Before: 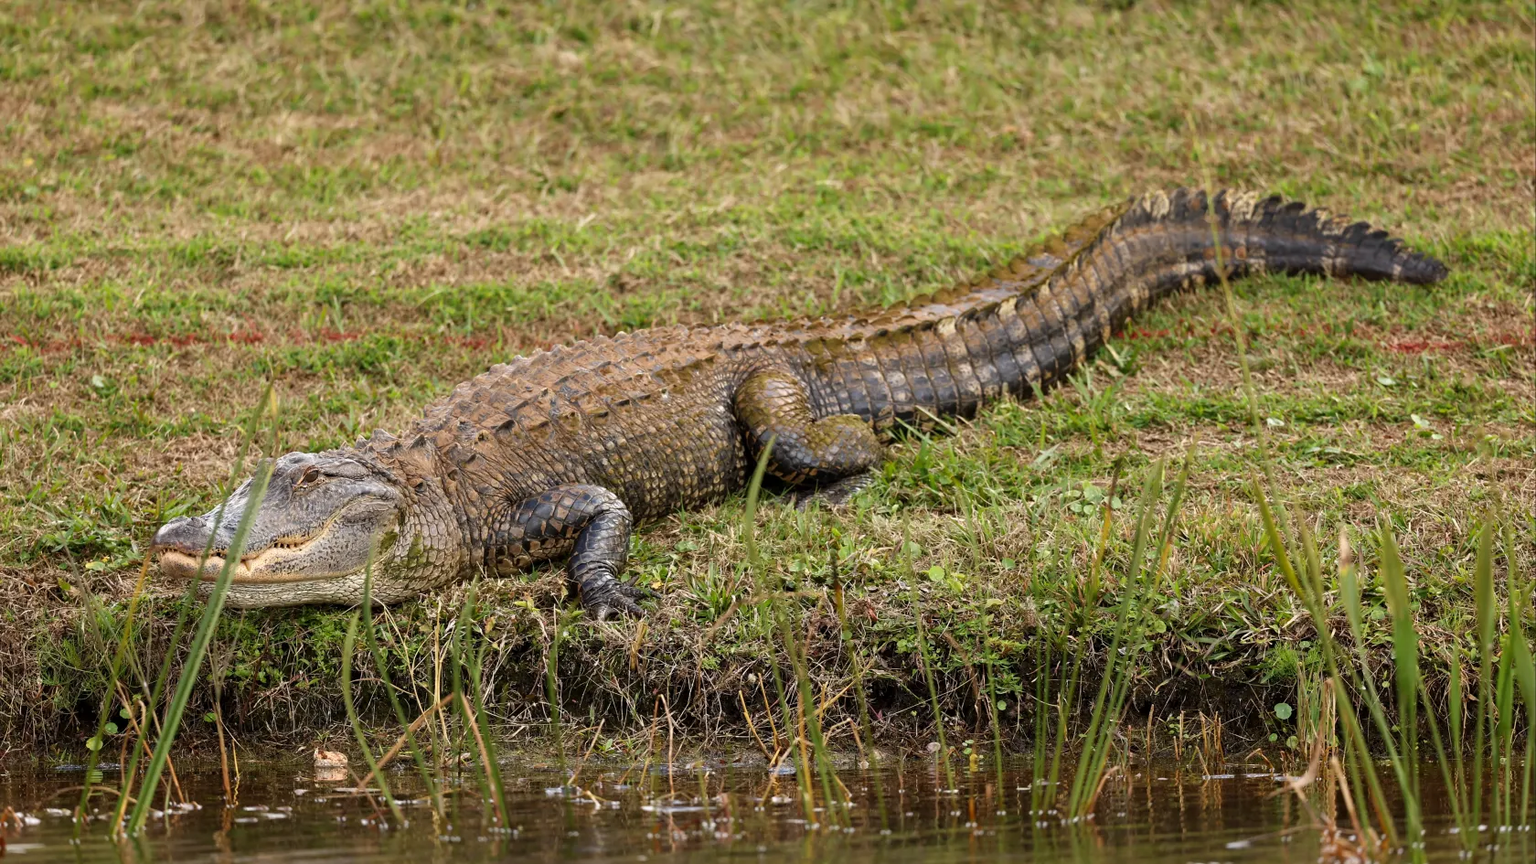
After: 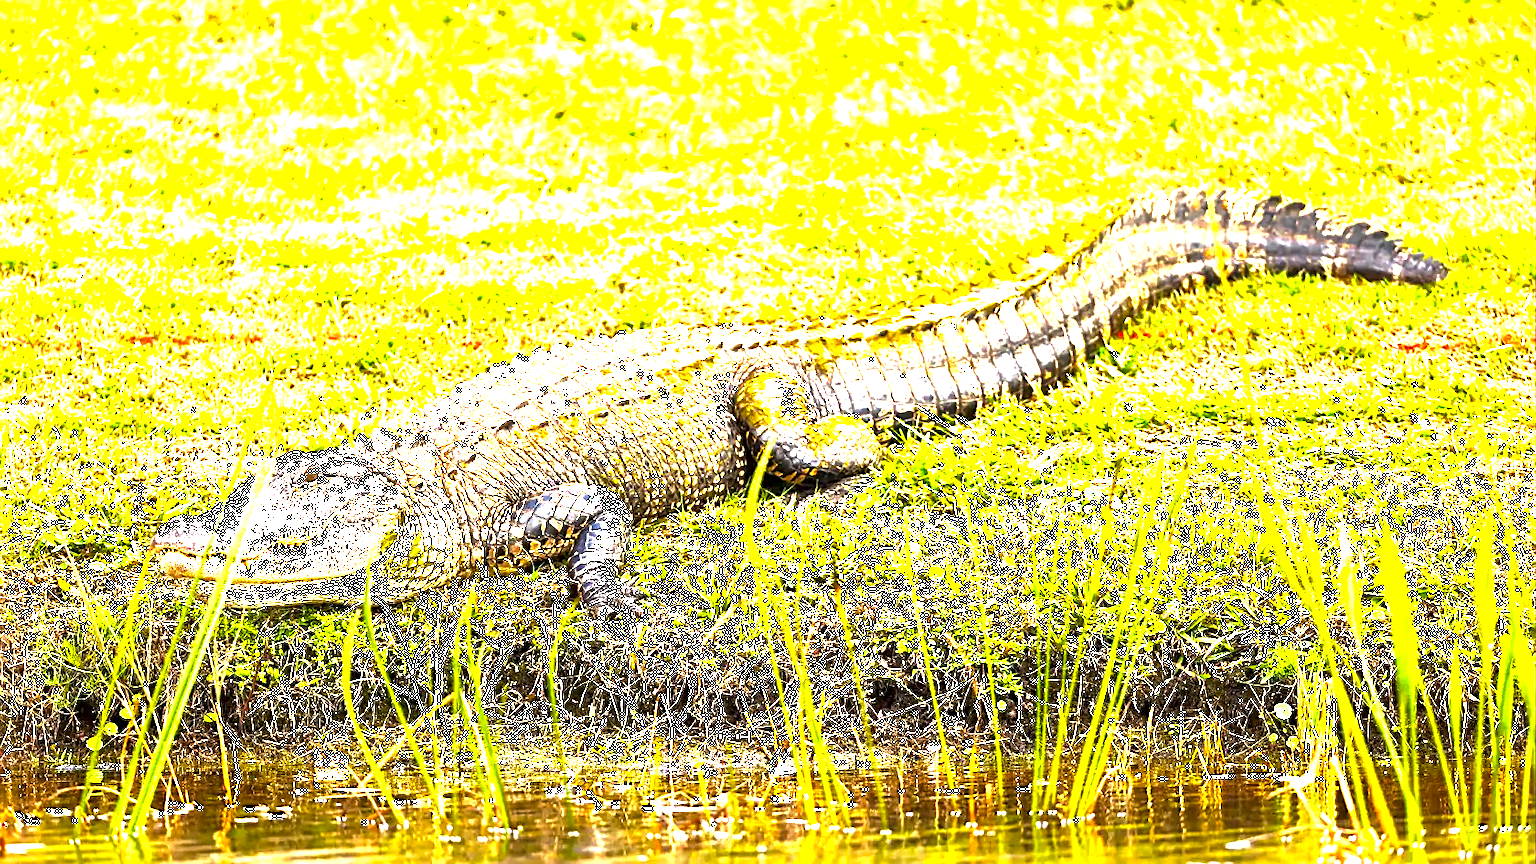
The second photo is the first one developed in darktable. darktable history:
exposure: black level correction 0, exposure 0.7 EV, compensate exposure bias true, compensate highlight preservation false
local contrast: mode bilateral grid, contrast 20, coarseness 100, detail 150%, midtone range 0.2
color balance rgb: perceptual saturation grading › global saturation 25%, perceptual brilliance grading › global brilliance 35%, perceptual brilliance grading › highlights 50%, perceptual brilliance grading › mid-tones 60%, perceptual brilliance grading › shadows 35%, global vibrance 20%
sharpen: on, module defaults
